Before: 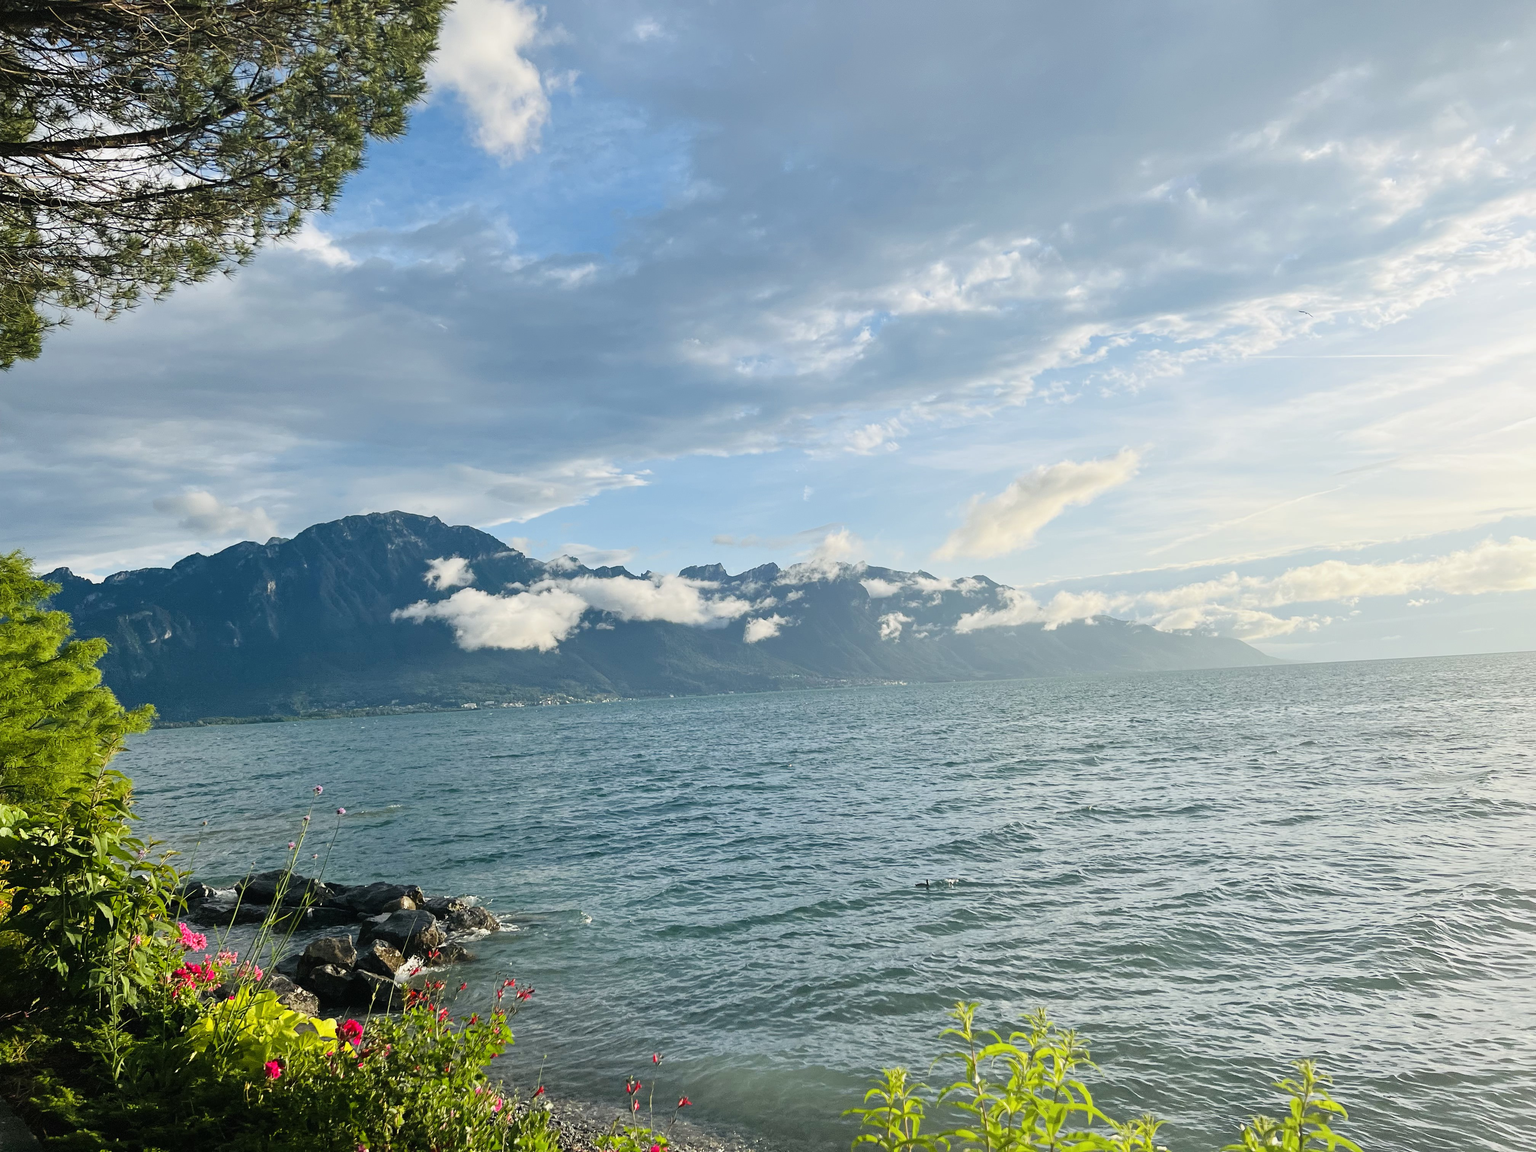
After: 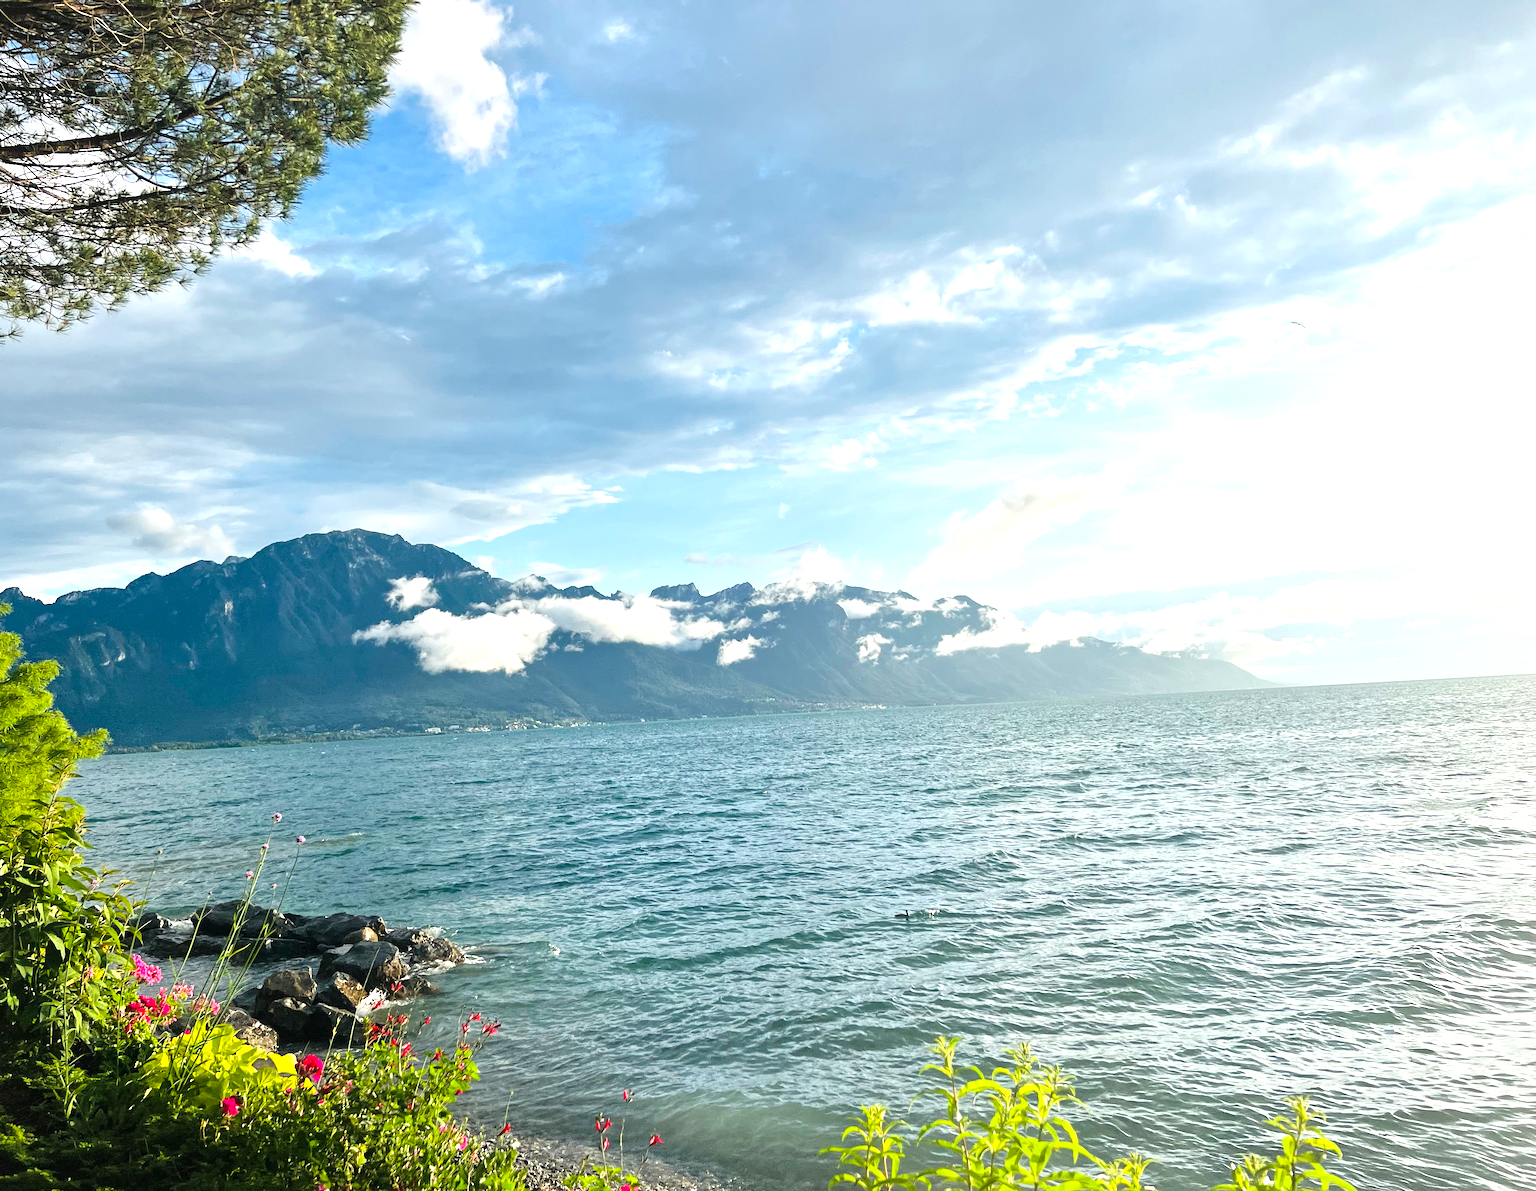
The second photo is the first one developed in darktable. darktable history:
exposure: black level correction 0, exposure 0.696 EV, compensate highlight preservation false
crop and rotate: left 3.319%
local contrast: mode bilateral grid, contrast 21, coarseness 50, detail 120%, midtone range 0.2
